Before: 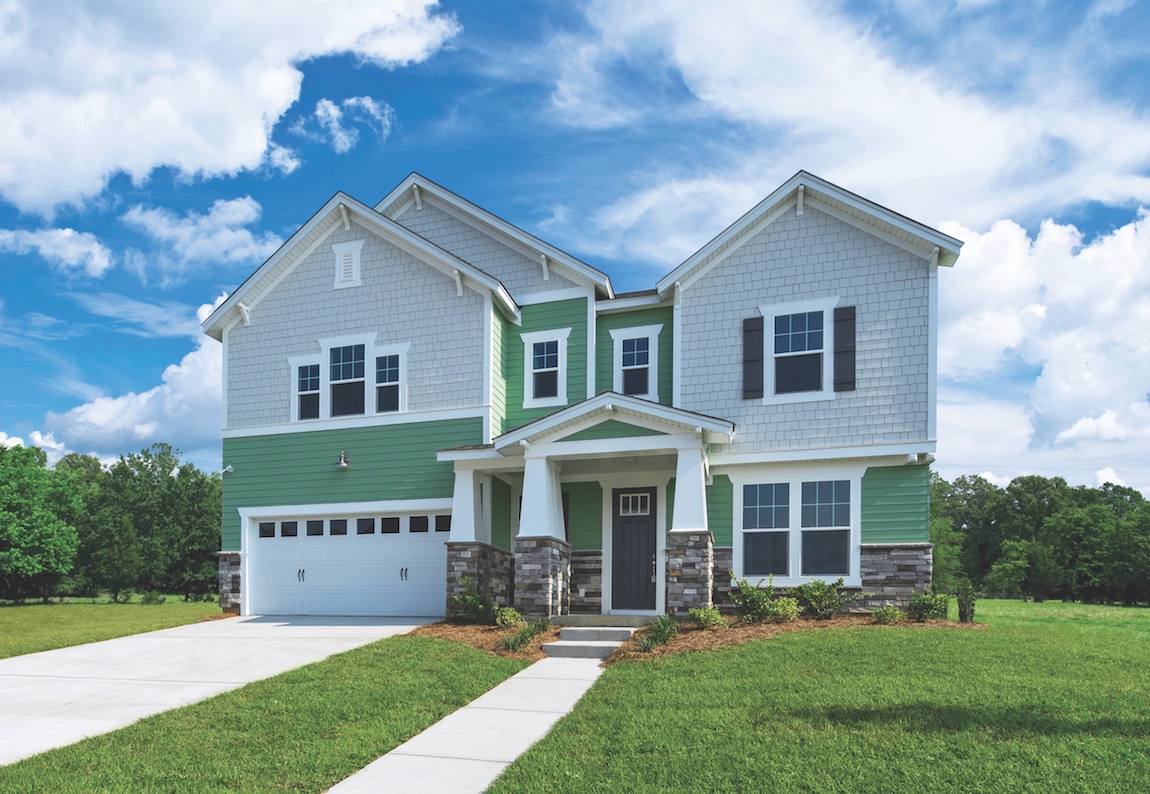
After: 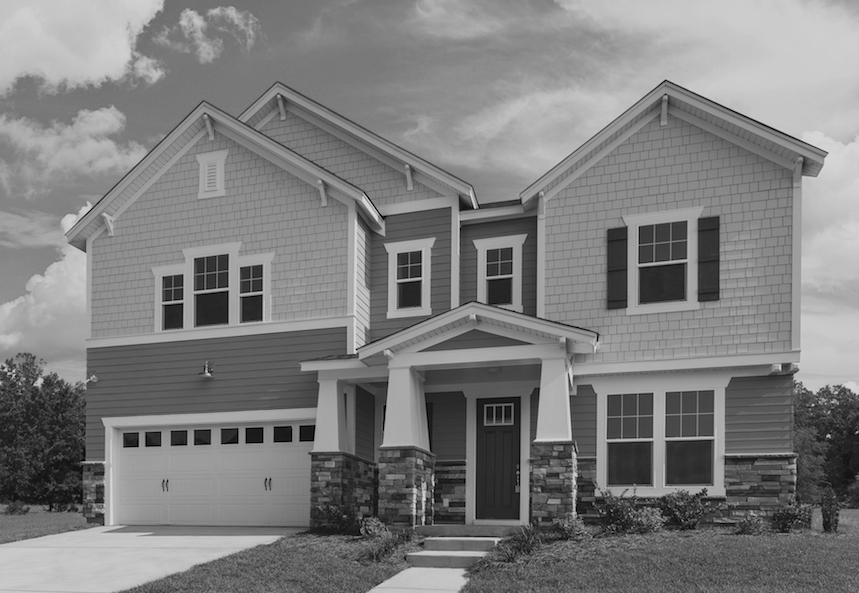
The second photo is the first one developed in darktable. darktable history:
color calibration: output gray [0.31, 0.36, 0.33, 0], gray › normalize channels true, illuminant same as pipeline (D50), adaptation XYZ, x 0.346, y 0.359, gamut compression 0
crop and rotate: left 11.831%, top 11.346%, right 13.429%, bottom 13.899%
exposure: black level correction 0.011, exposure -0.478 EV, compensate highlight preservation false
